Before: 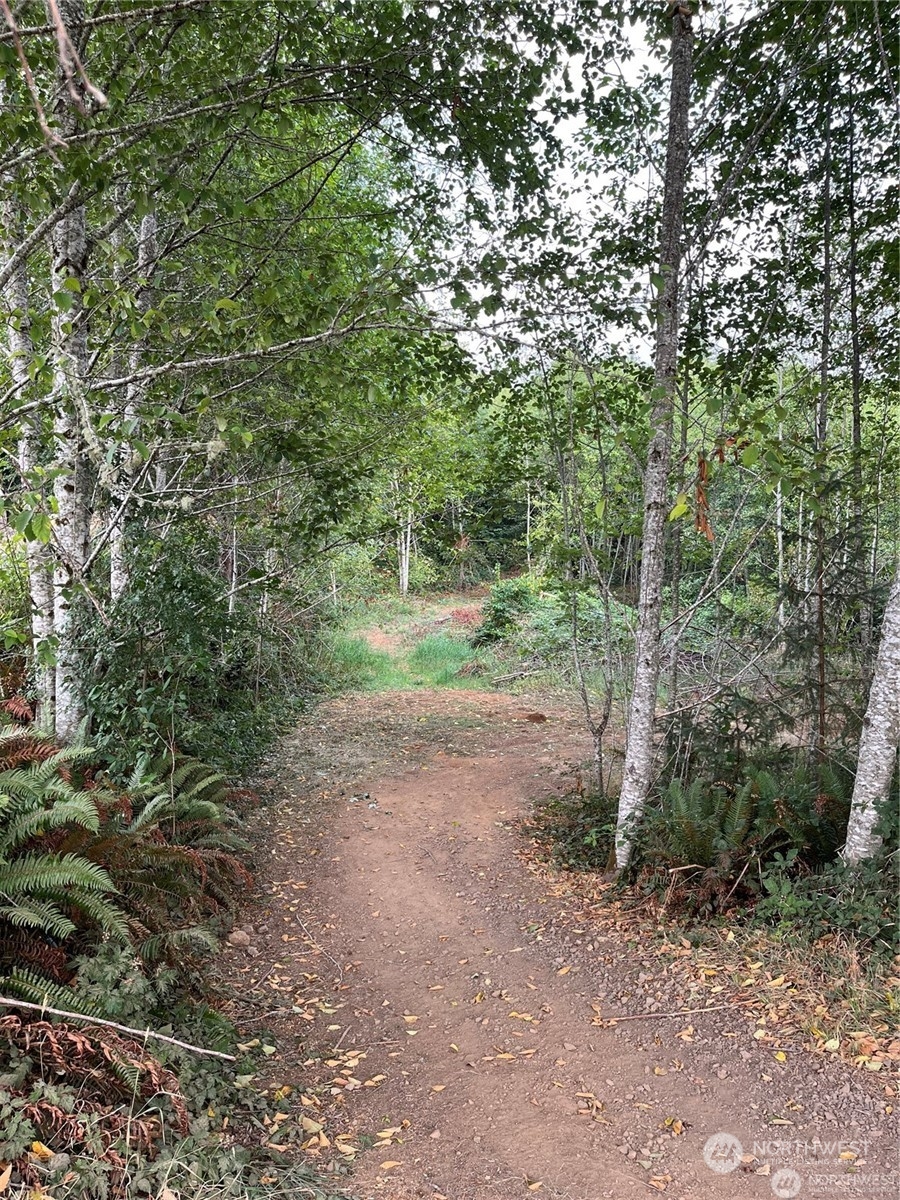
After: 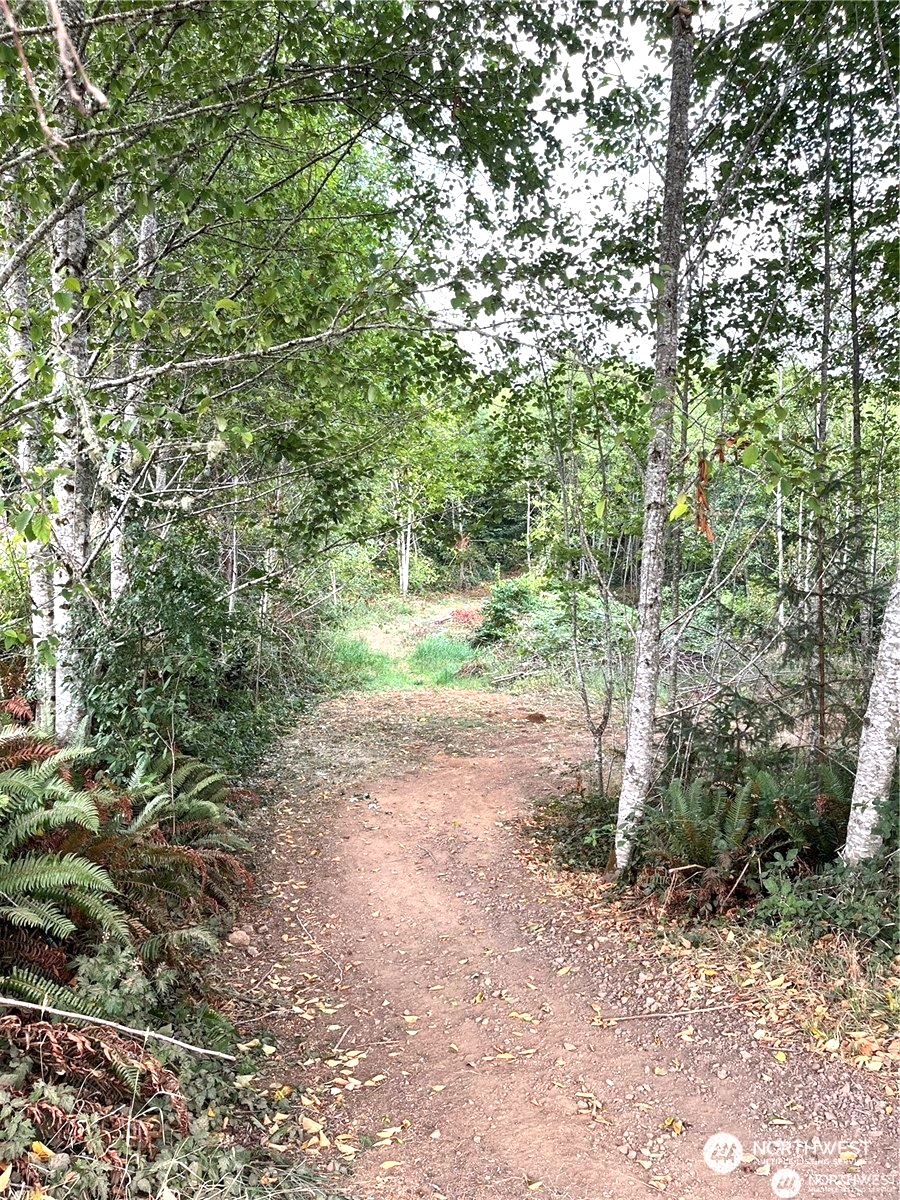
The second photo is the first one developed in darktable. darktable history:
local contrast: mode bilateral grid, contrast 21, coarseness 50, detail 132%, midtone range 0.2
exposure: exposure 0.67 EV, compensate highlight preservation false
